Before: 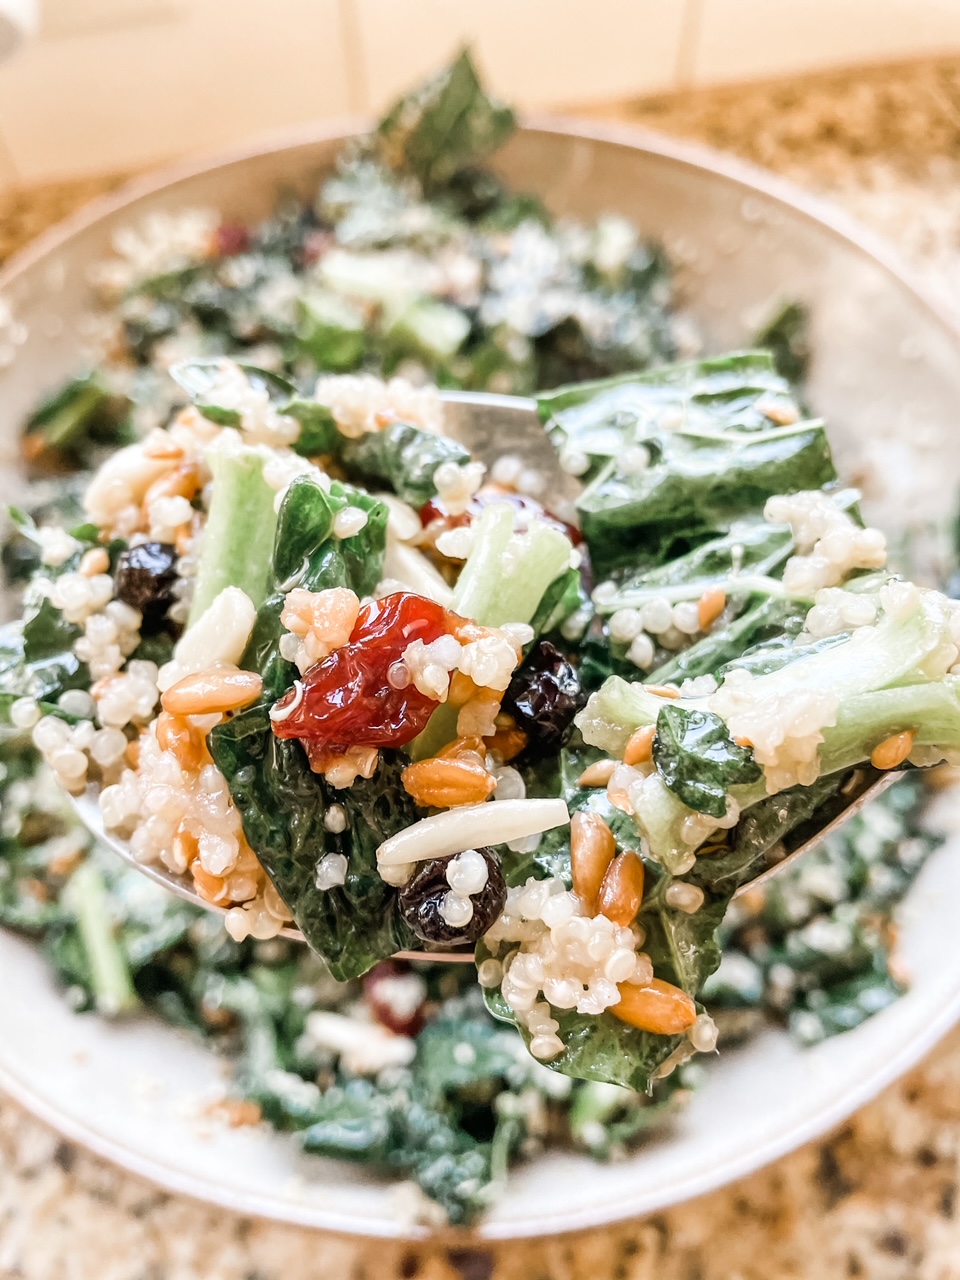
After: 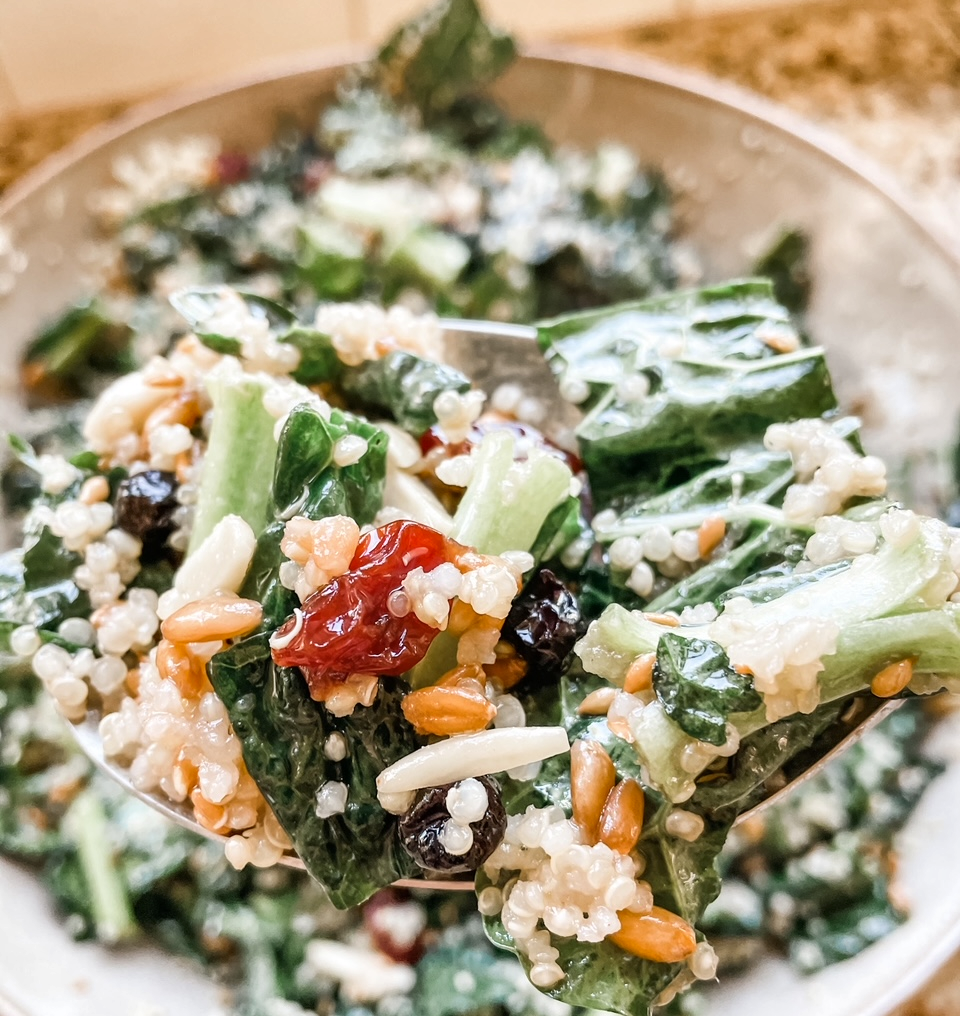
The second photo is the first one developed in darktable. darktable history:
crop and rotate: top 5.652%, bottom 14.902%
shadows and highlights: soften with gaussian
